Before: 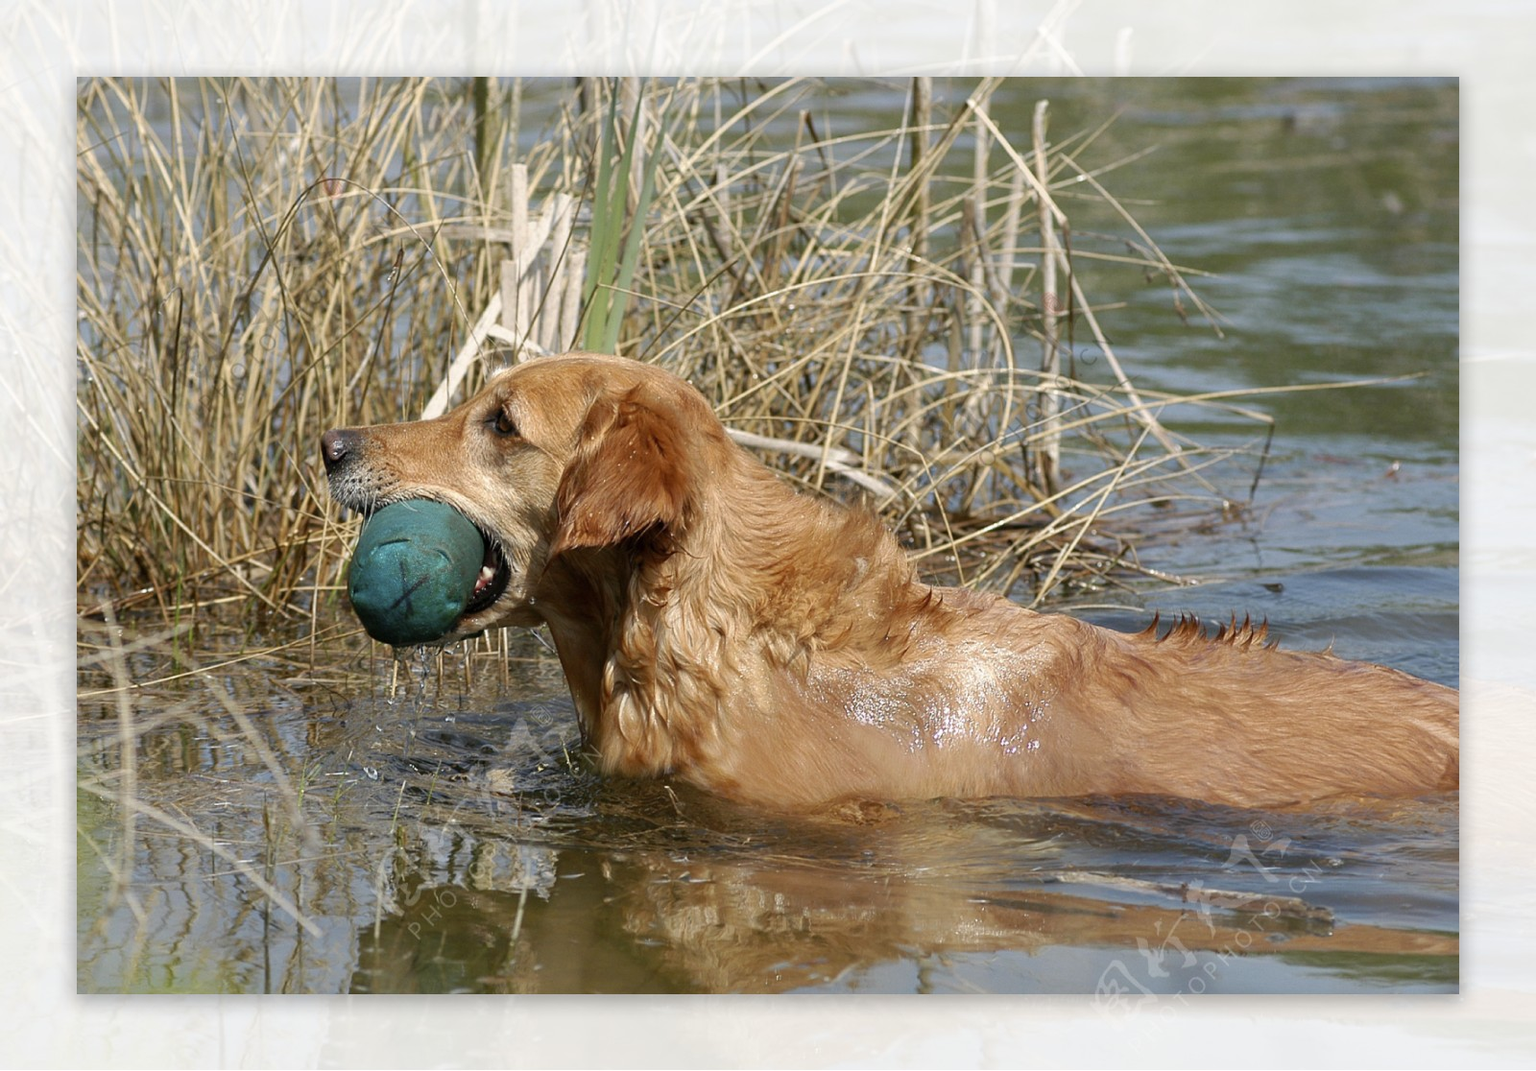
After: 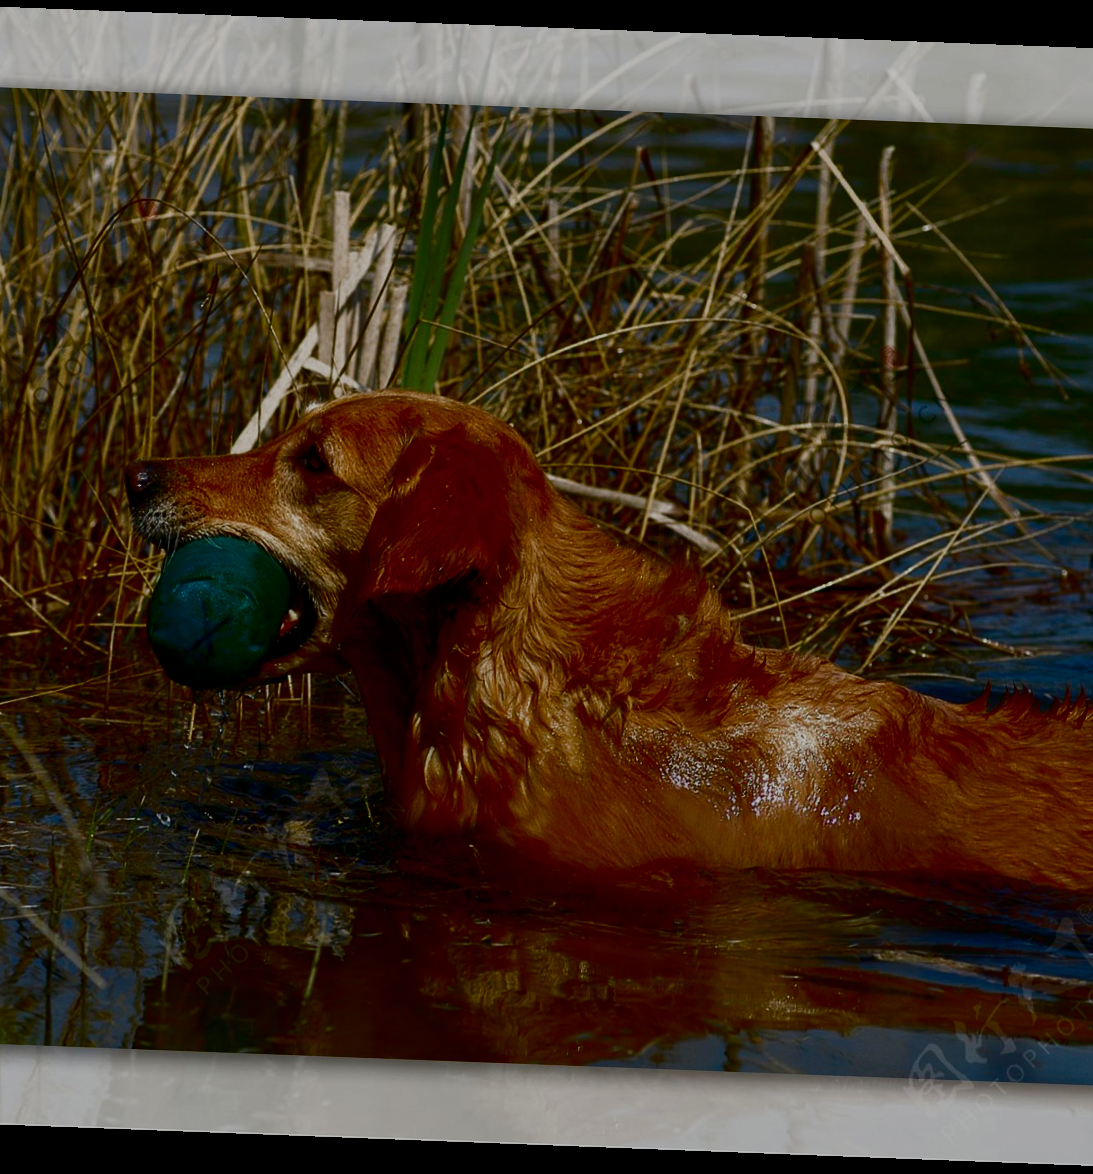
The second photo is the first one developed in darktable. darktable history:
crop and rotate: left 14.292%, right 19.041%
contrast brightness saturation: brightness -1, saturation 1
rotate and perspective: rotation 2.17°, automatic cropping off
filmic rgb: middle gray luminance 21.73%, black relative exposure -14 EV, white relative exposure 2.96 EV, threshold 6 EV, target black luminance 0%, hardness 8.81, latitude 59.69%, contrast 1.208, highlights saturation mix 5%, shadows ↔ highlights balance 41.6%, add noise in highlights 0, color science v3 (2019), use custom middle-gray values true, iterations of high-quality reconstruction 0, contrast in highlights soft, enable highlight reconstruction true
